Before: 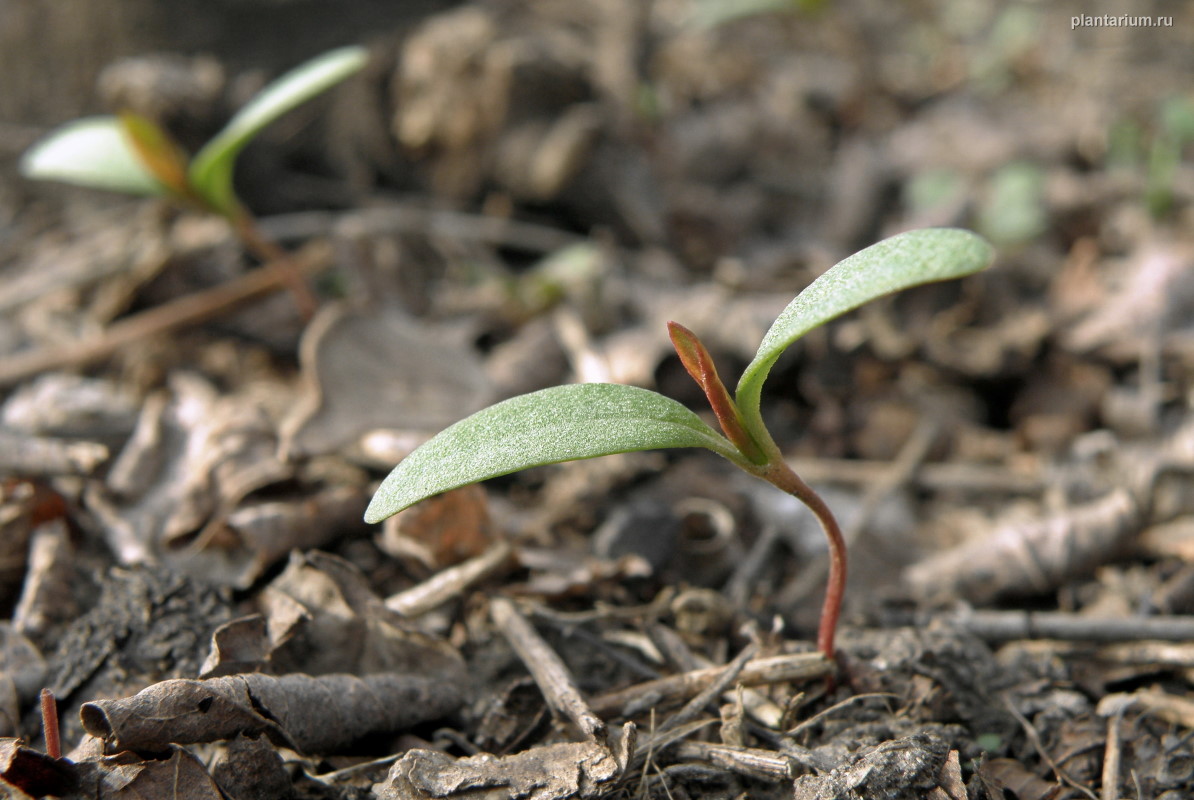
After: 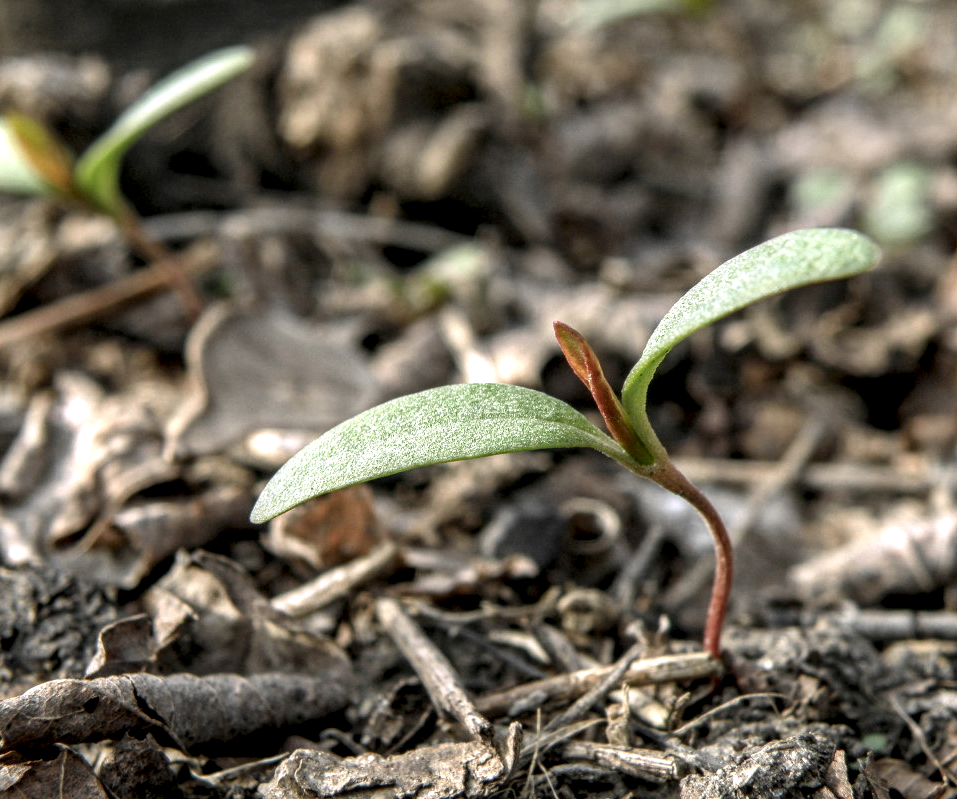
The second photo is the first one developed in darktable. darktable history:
crop and rotate: left 9.564%, right 10.202%
local contrast: highlights 0%, shadows 2%, detail 182%
